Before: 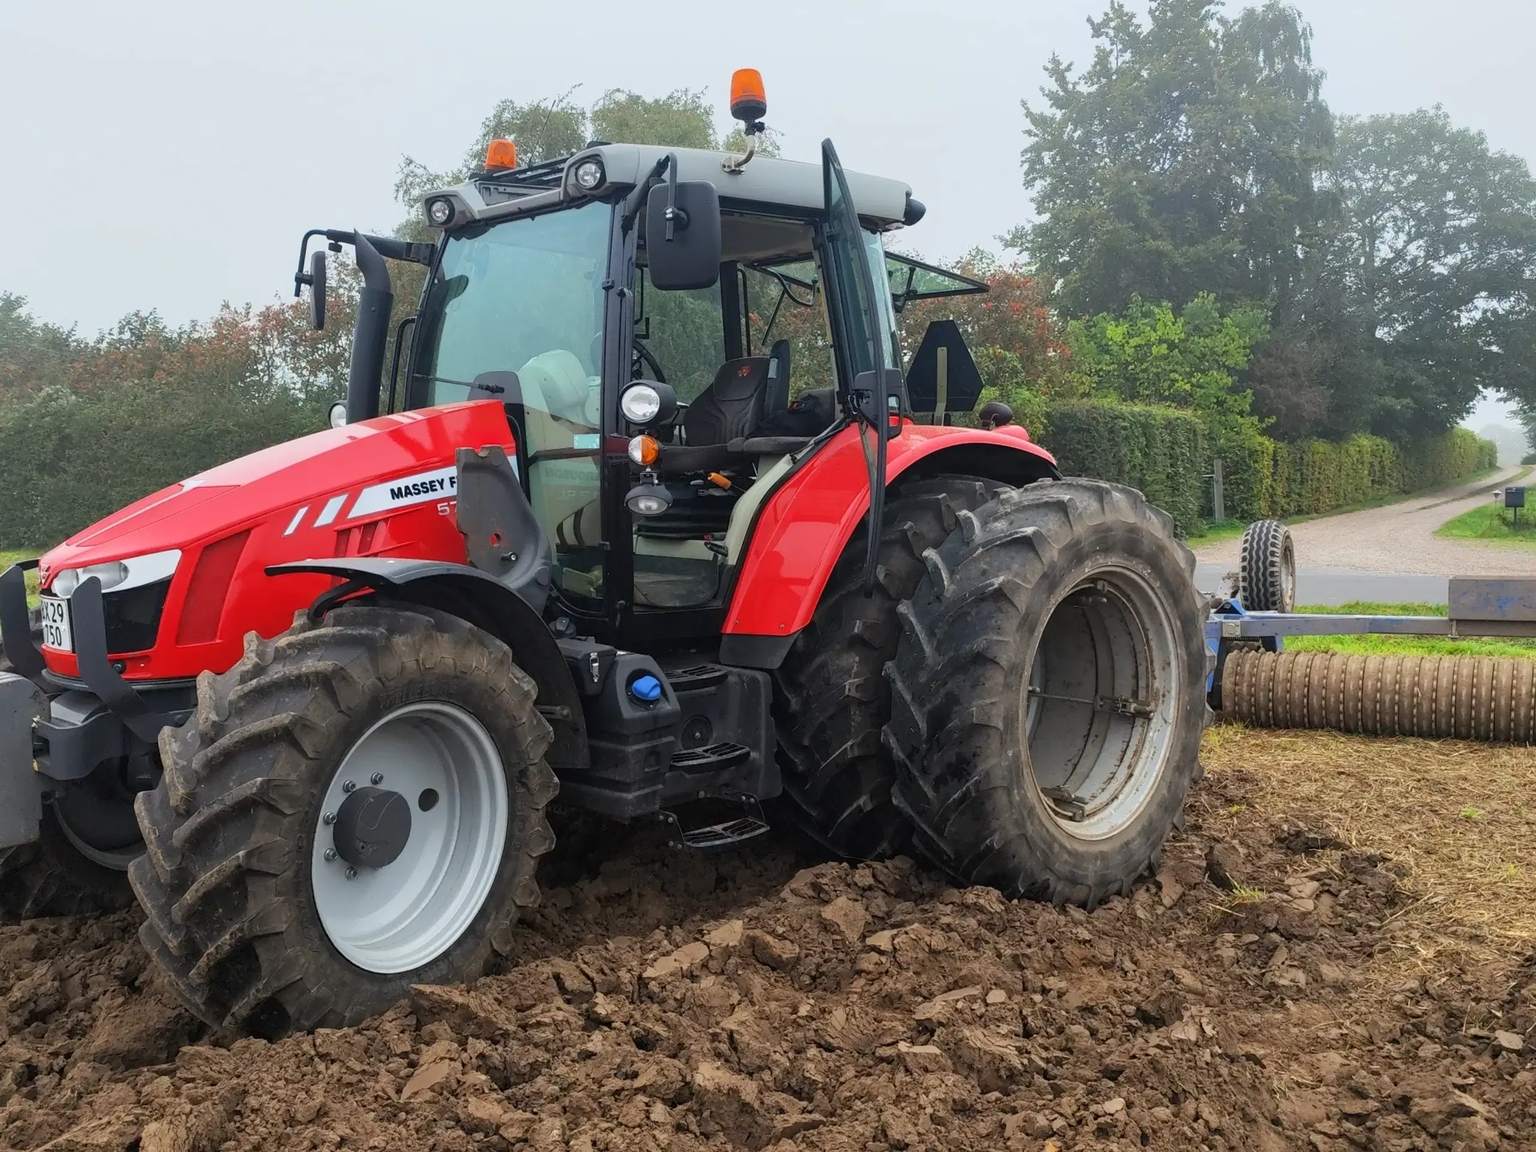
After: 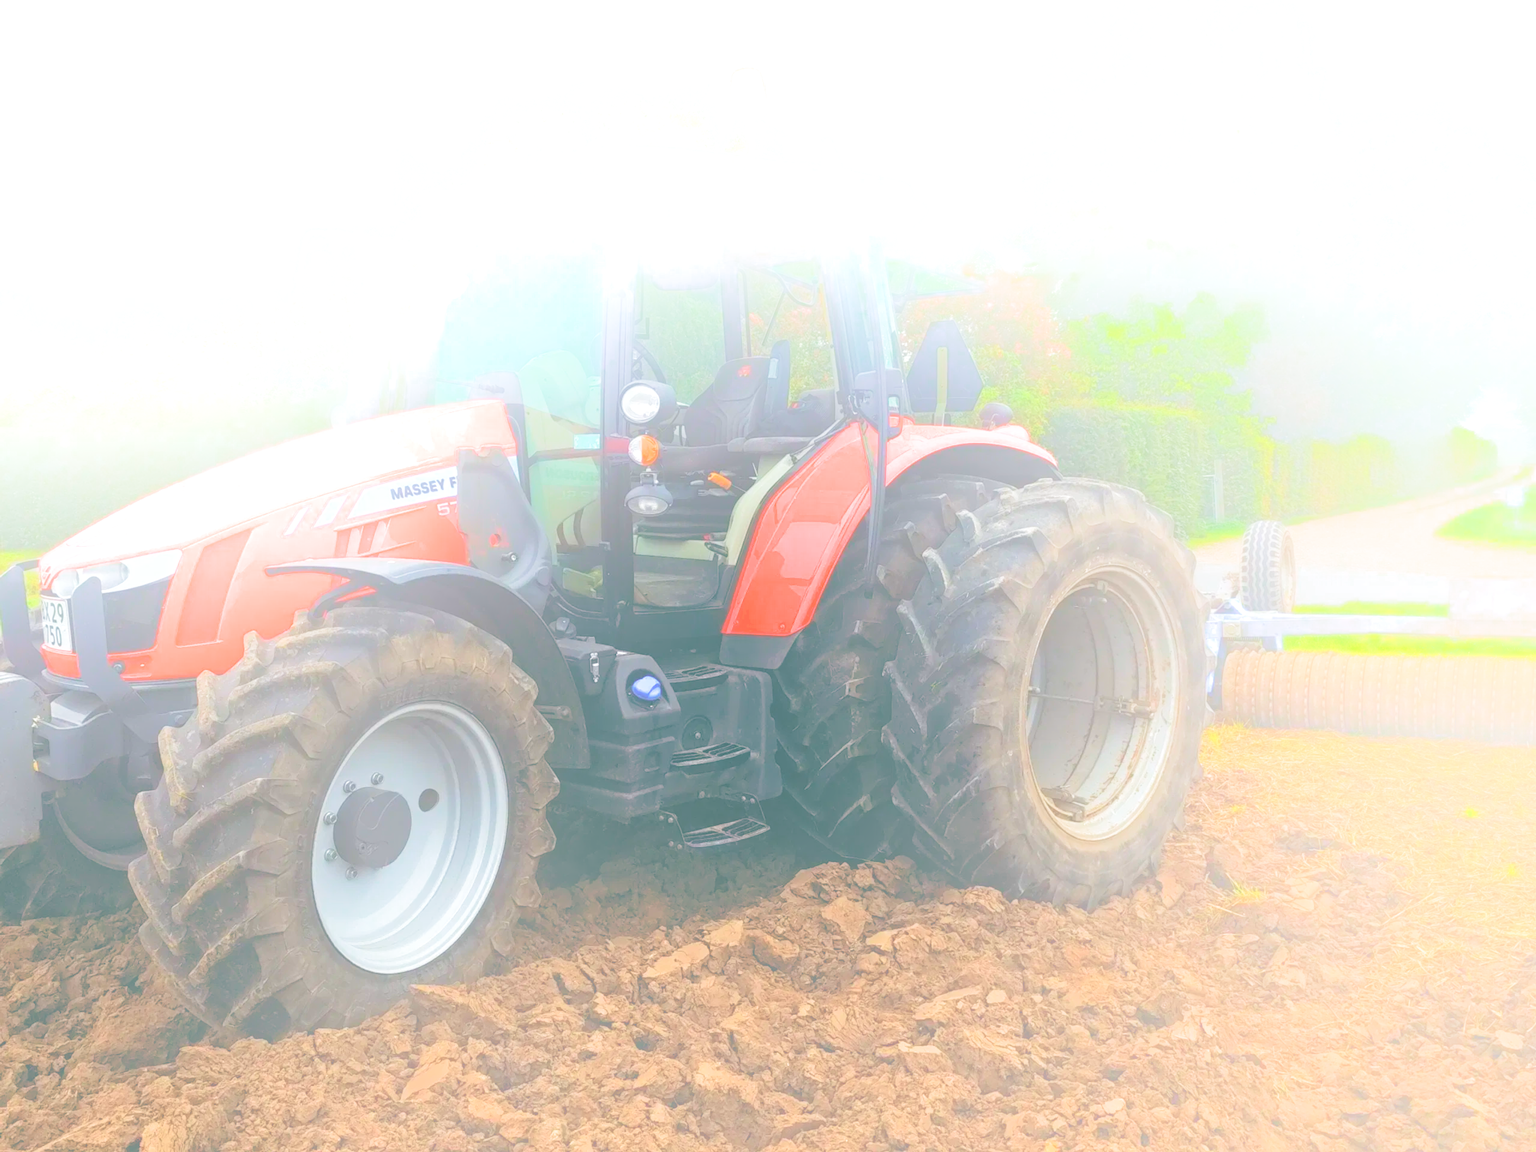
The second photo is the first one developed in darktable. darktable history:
velvia: on, module defaults
exposure: black level correction 0, exposure 0.5 EV, compensate exposure bias true, compensate highlight preservation false
bloom: size 70%, threshold 25%, strength 70%
split-toning: shadows › hue 183.6°, shadows › saturation 0.52, highlights › hue 0°, highlights › saturation 0
